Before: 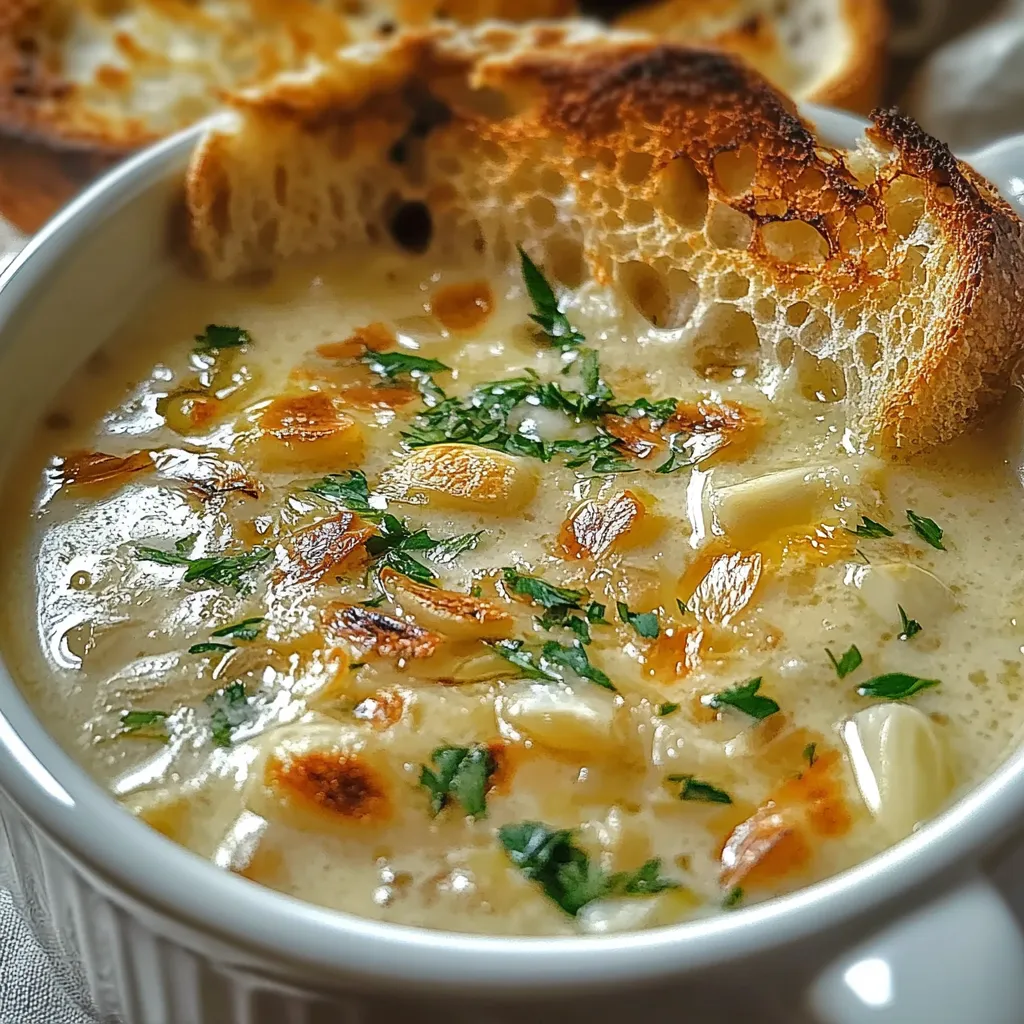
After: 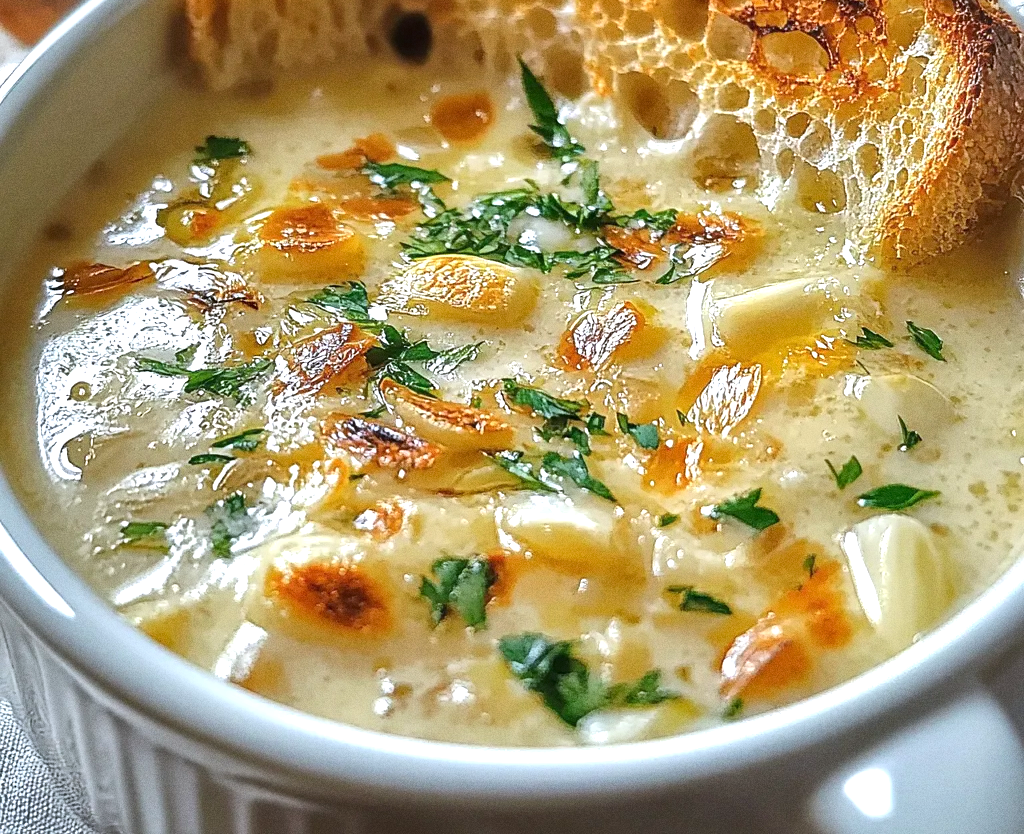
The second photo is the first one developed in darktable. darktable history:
crop and rotate: top 18.507%
exposure: exposure 0.559 EV, compensate highlight preservation false
grain: on, module defaults
white balance: red 0.984, blue 1.059
